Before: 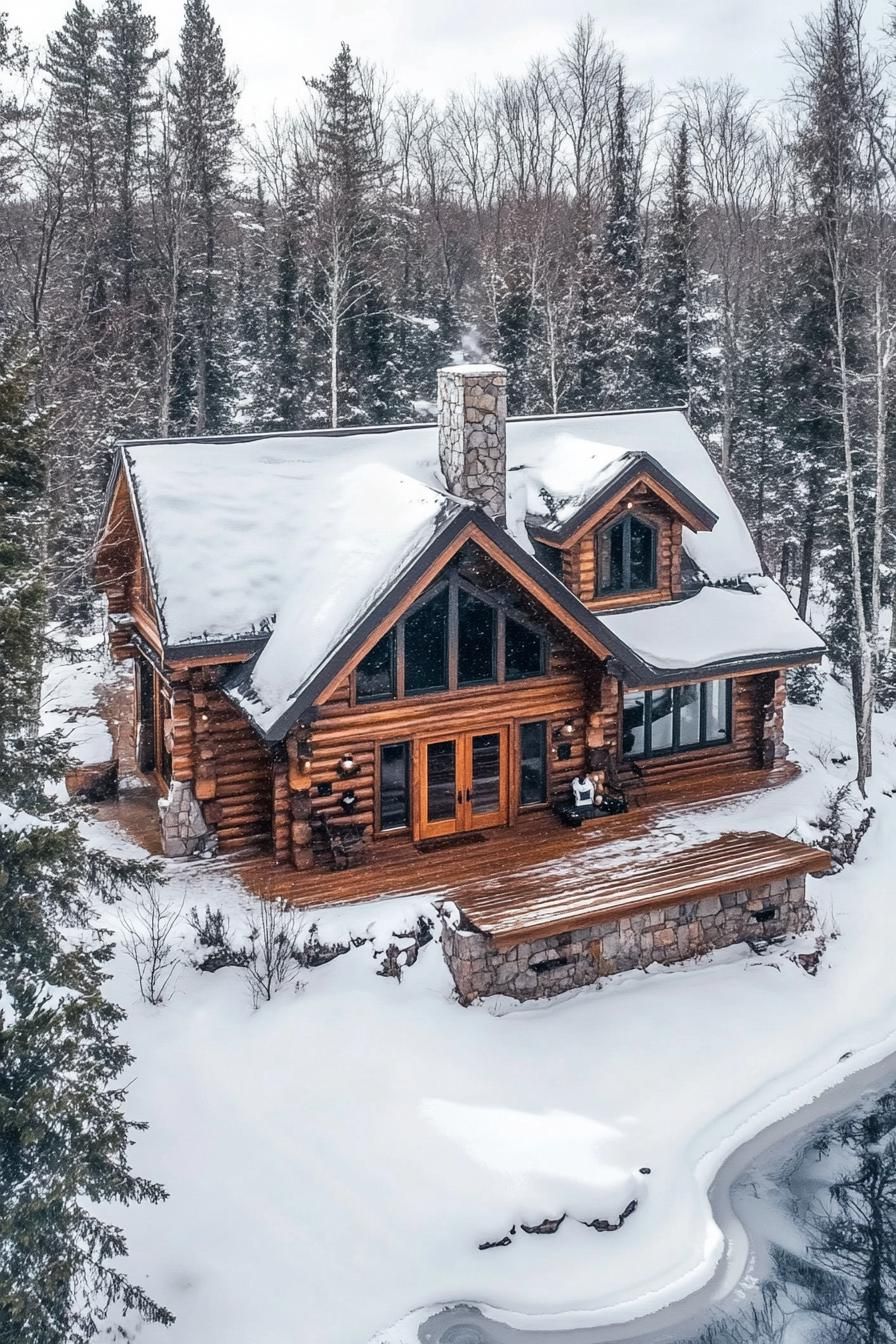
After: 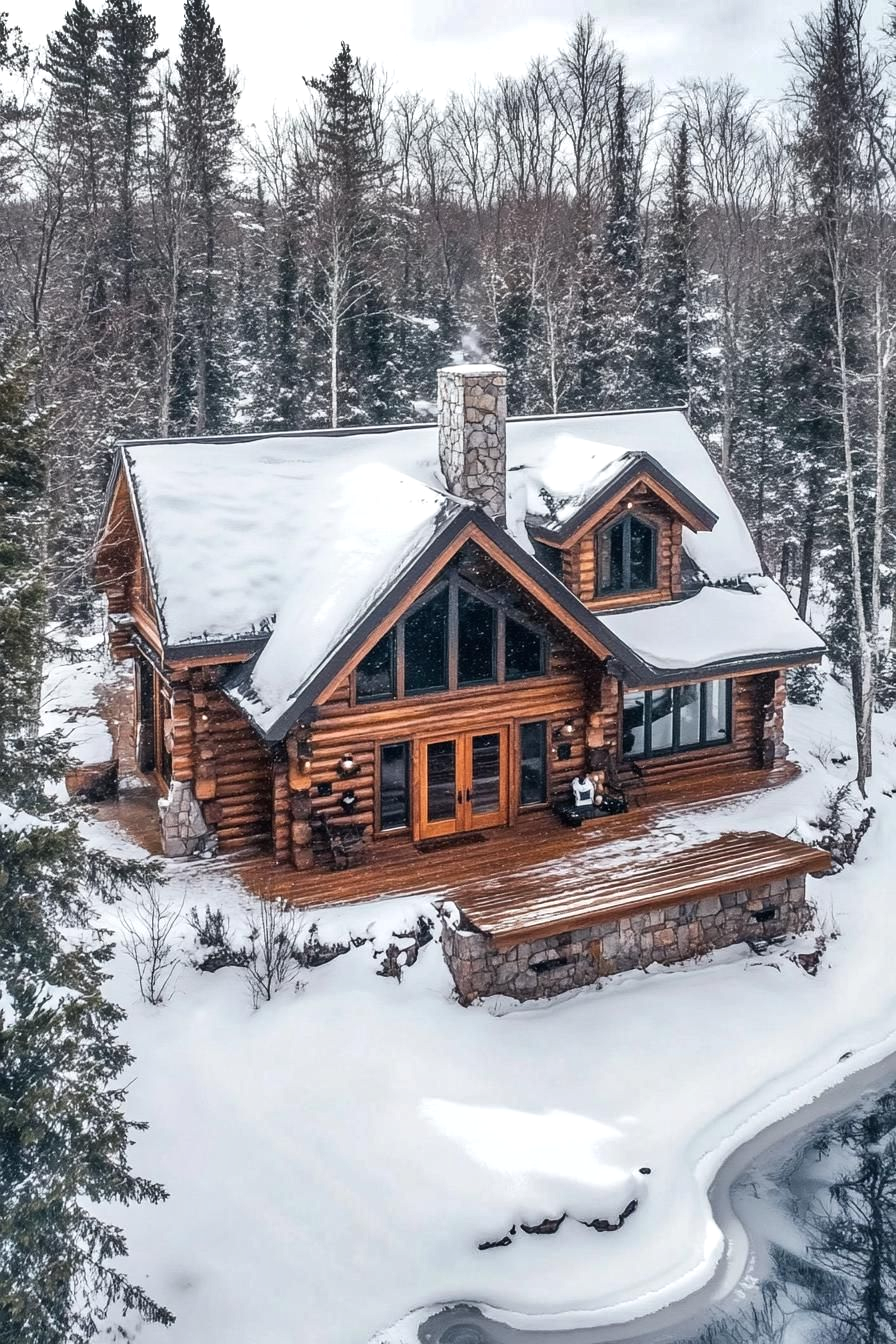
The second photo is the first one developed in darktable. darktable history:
shadows and highlights: radius 171.03, shadows 26.6, white point adjustment 3.02, highlights -68.32, soften with gaussian
